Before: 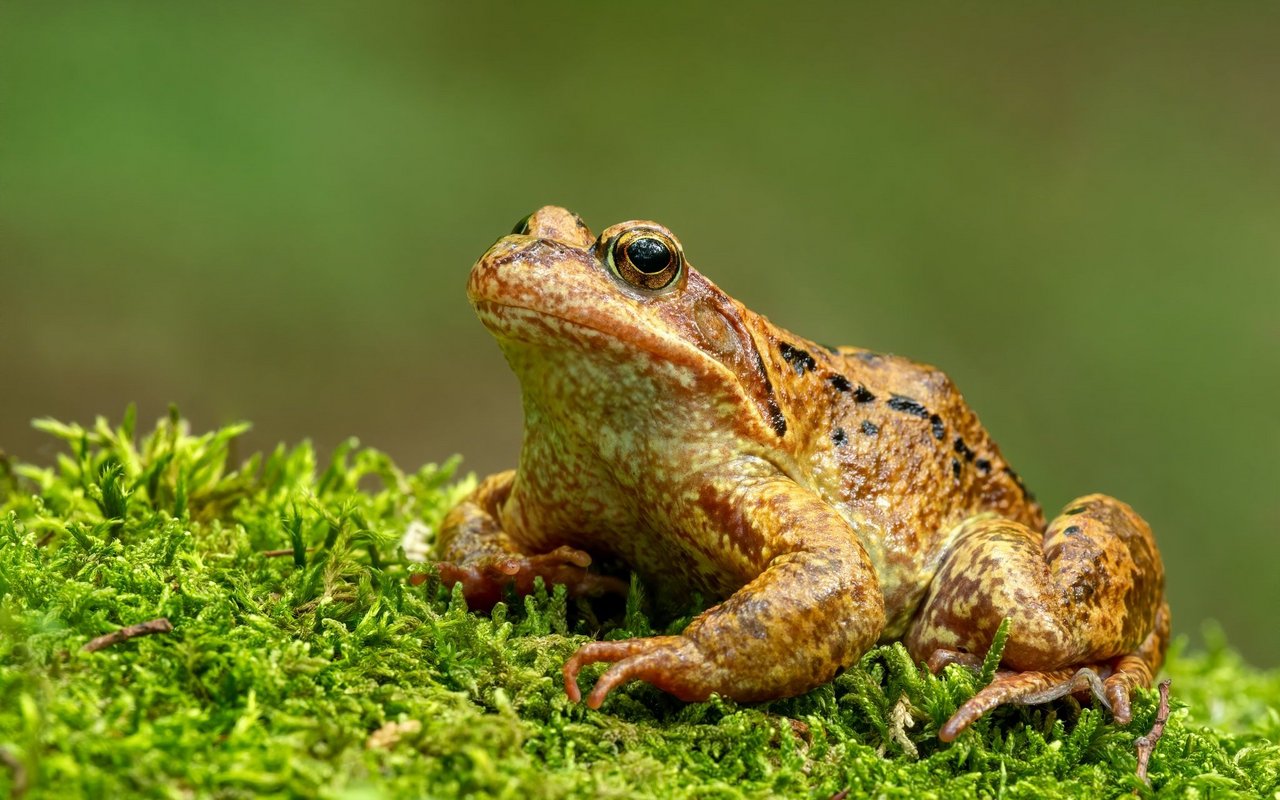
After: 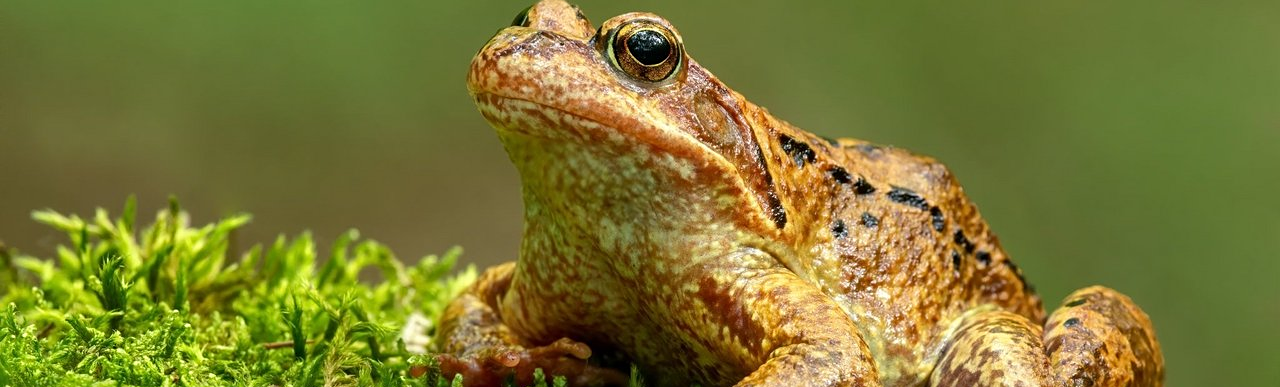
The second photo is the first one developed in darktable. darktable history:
sharpen: amount 0.2
crop and rotate: top 26.056%, bottom 25.543%
tone equalizer: on, module defaults
